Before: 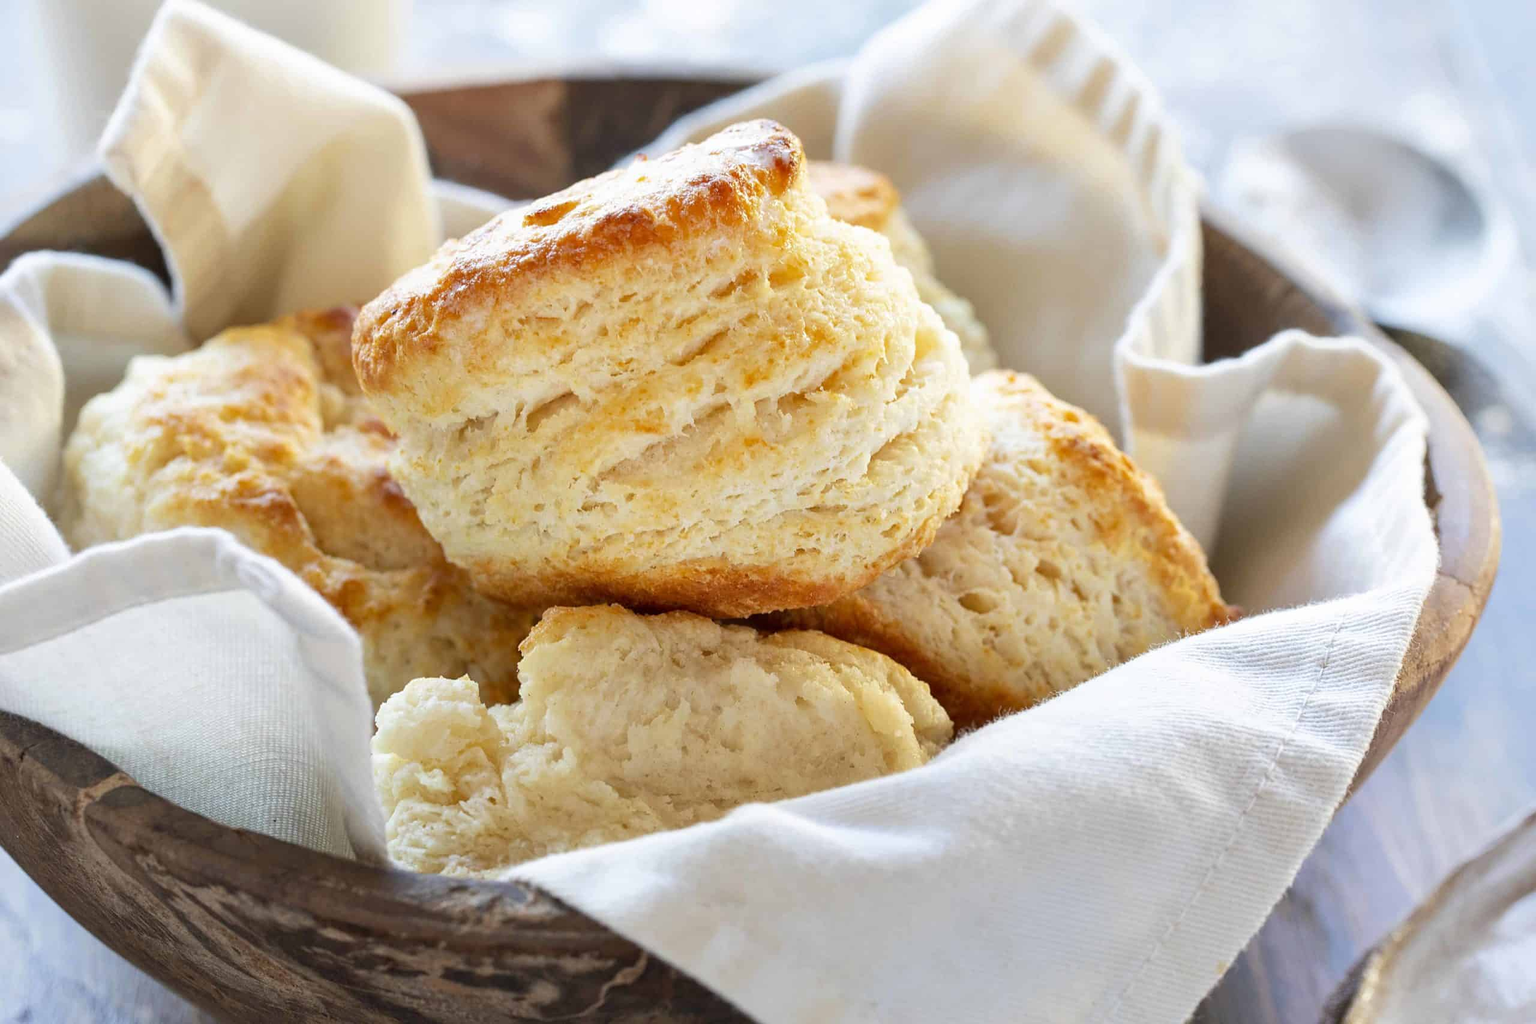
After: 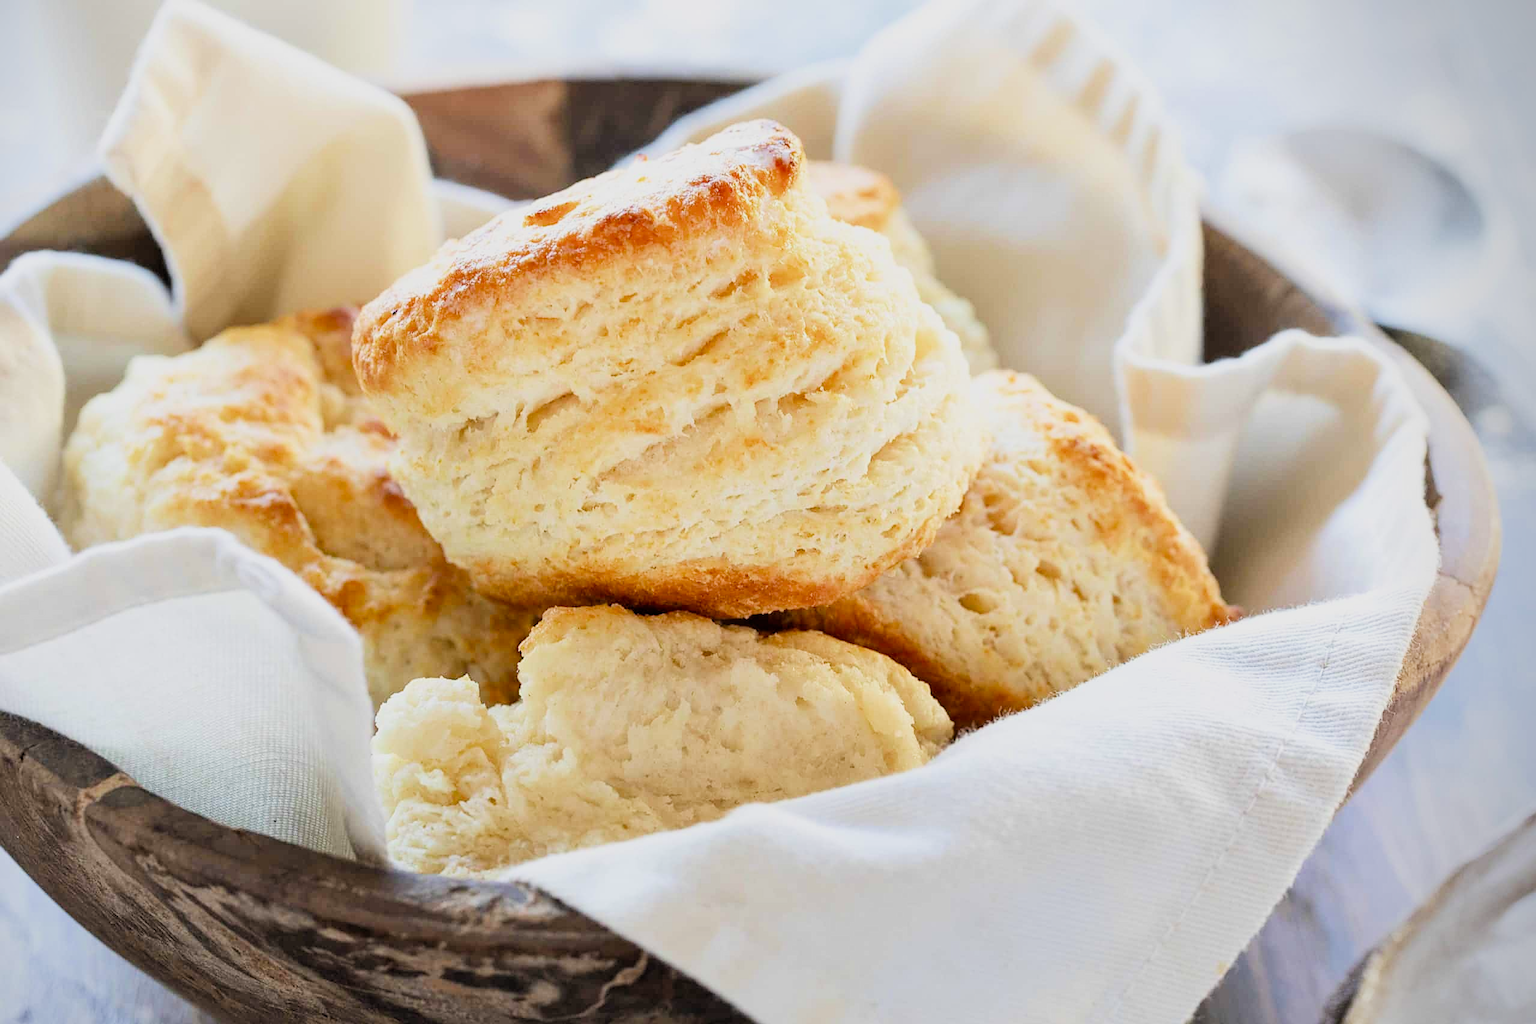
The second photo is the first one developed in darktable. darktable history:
vignetting: fall-off start 91.69%, center (-0.122, -0.004)
filmic rgb: middle gray luminance 28.79%, black relative exposure -10.25 EV, white relative exposure 5.49 EV, target black luminance 0%, hardness 3.92, latitude 2.87%, contrast 1.121, highlights saturation mix 4.46%, shadows ↔ highlights balance 15.5%, color science v4 (2020)
sharpen: radius 1.298, amount 0.298, threshold 0.183
exposure: black level correction 0.001, exposure 0.499 EV, compensate highlight preservation false
